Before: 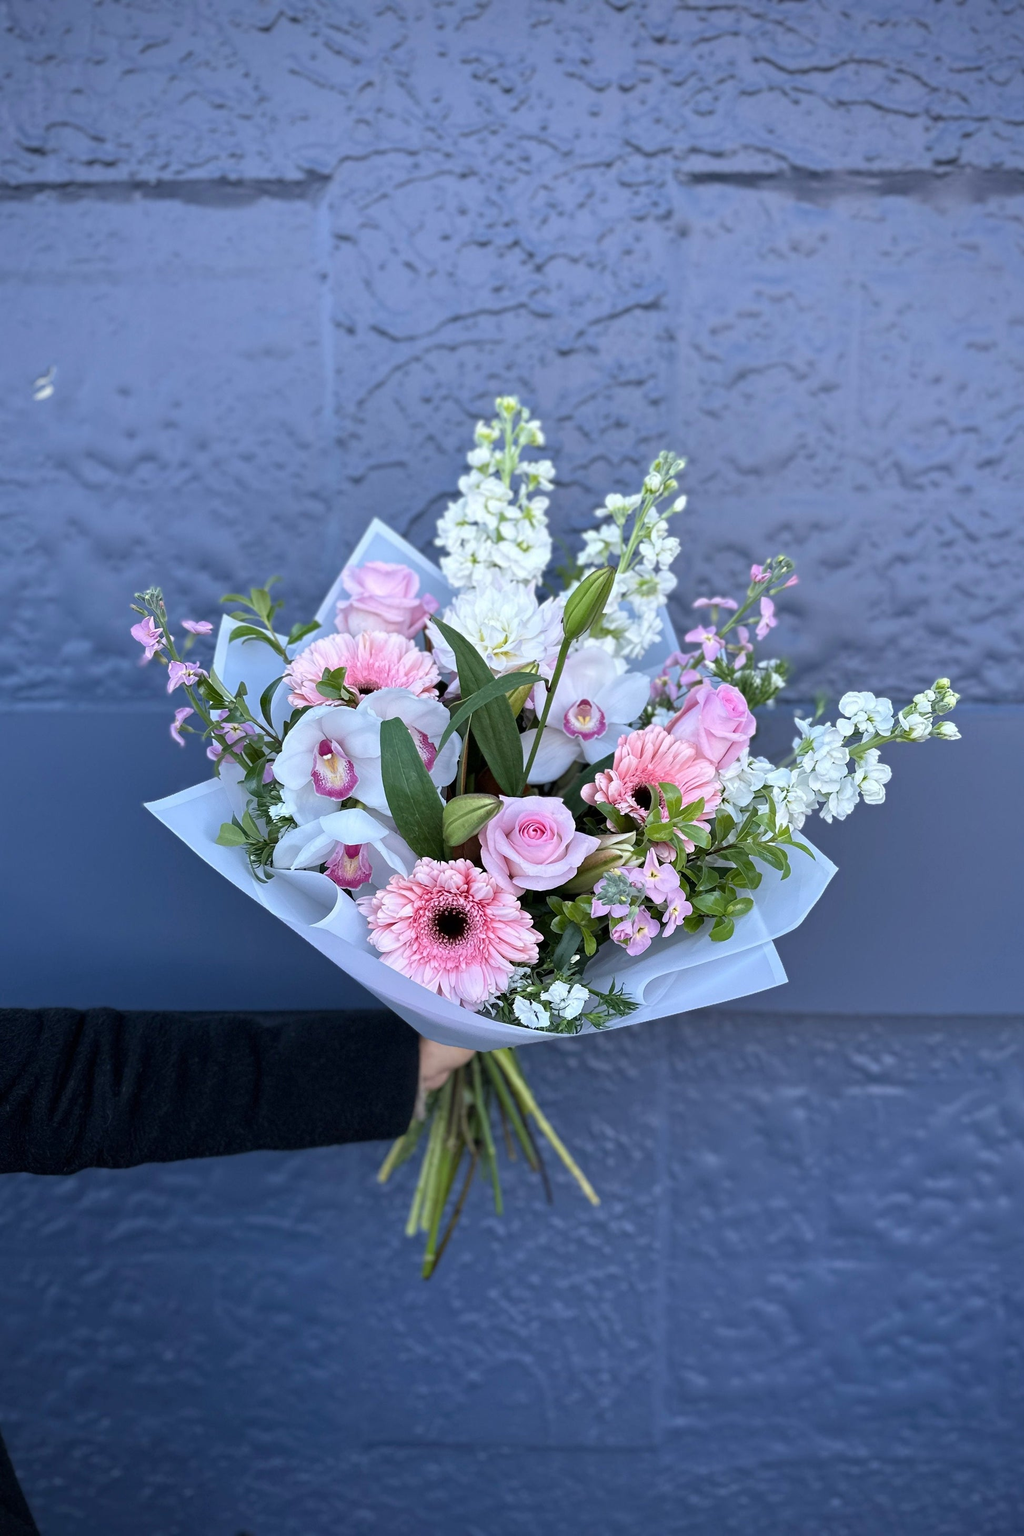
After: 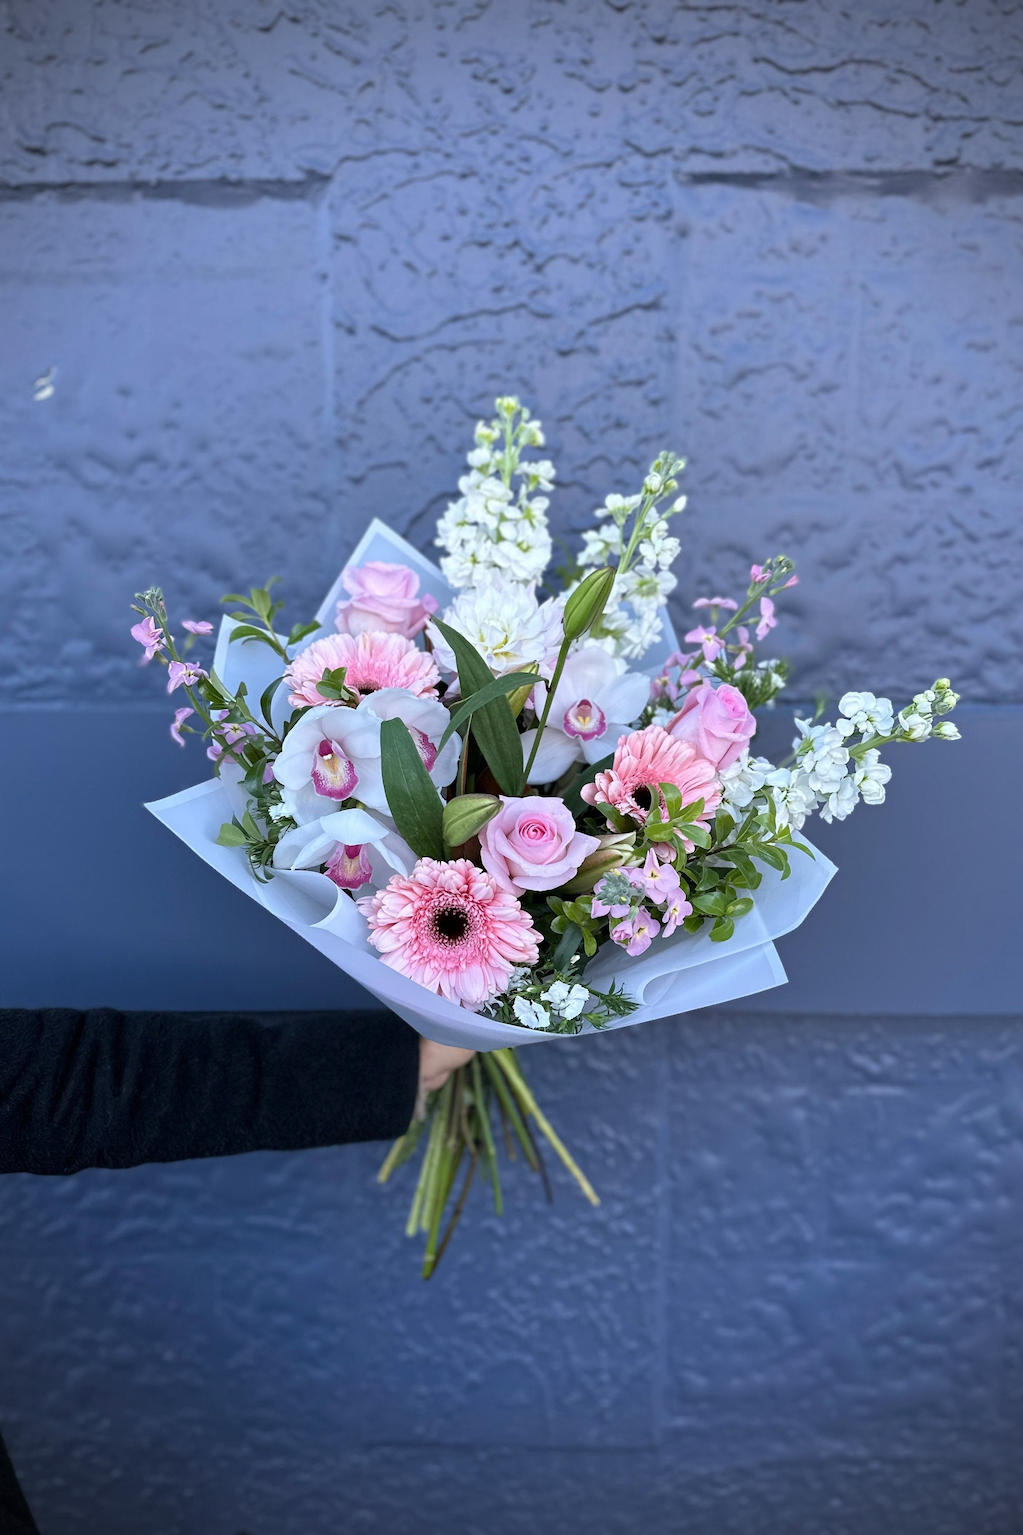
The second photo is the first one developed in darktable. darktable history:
vignetting: unbound false
exposure: exposure 0 EV, compensate highlight preservation false
